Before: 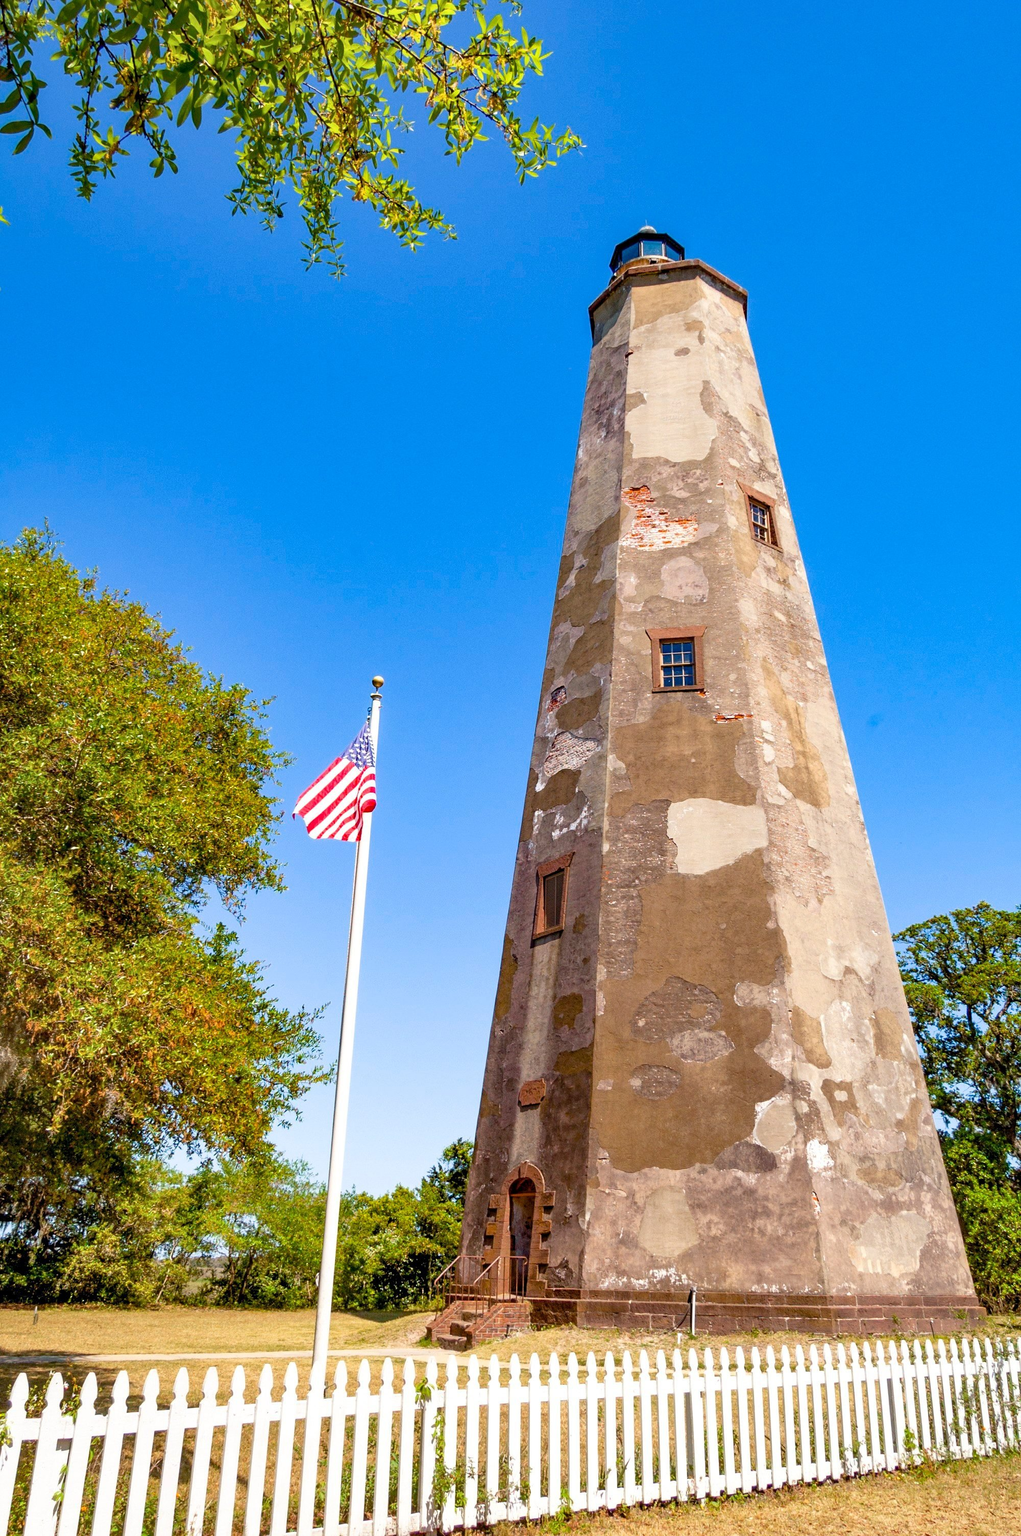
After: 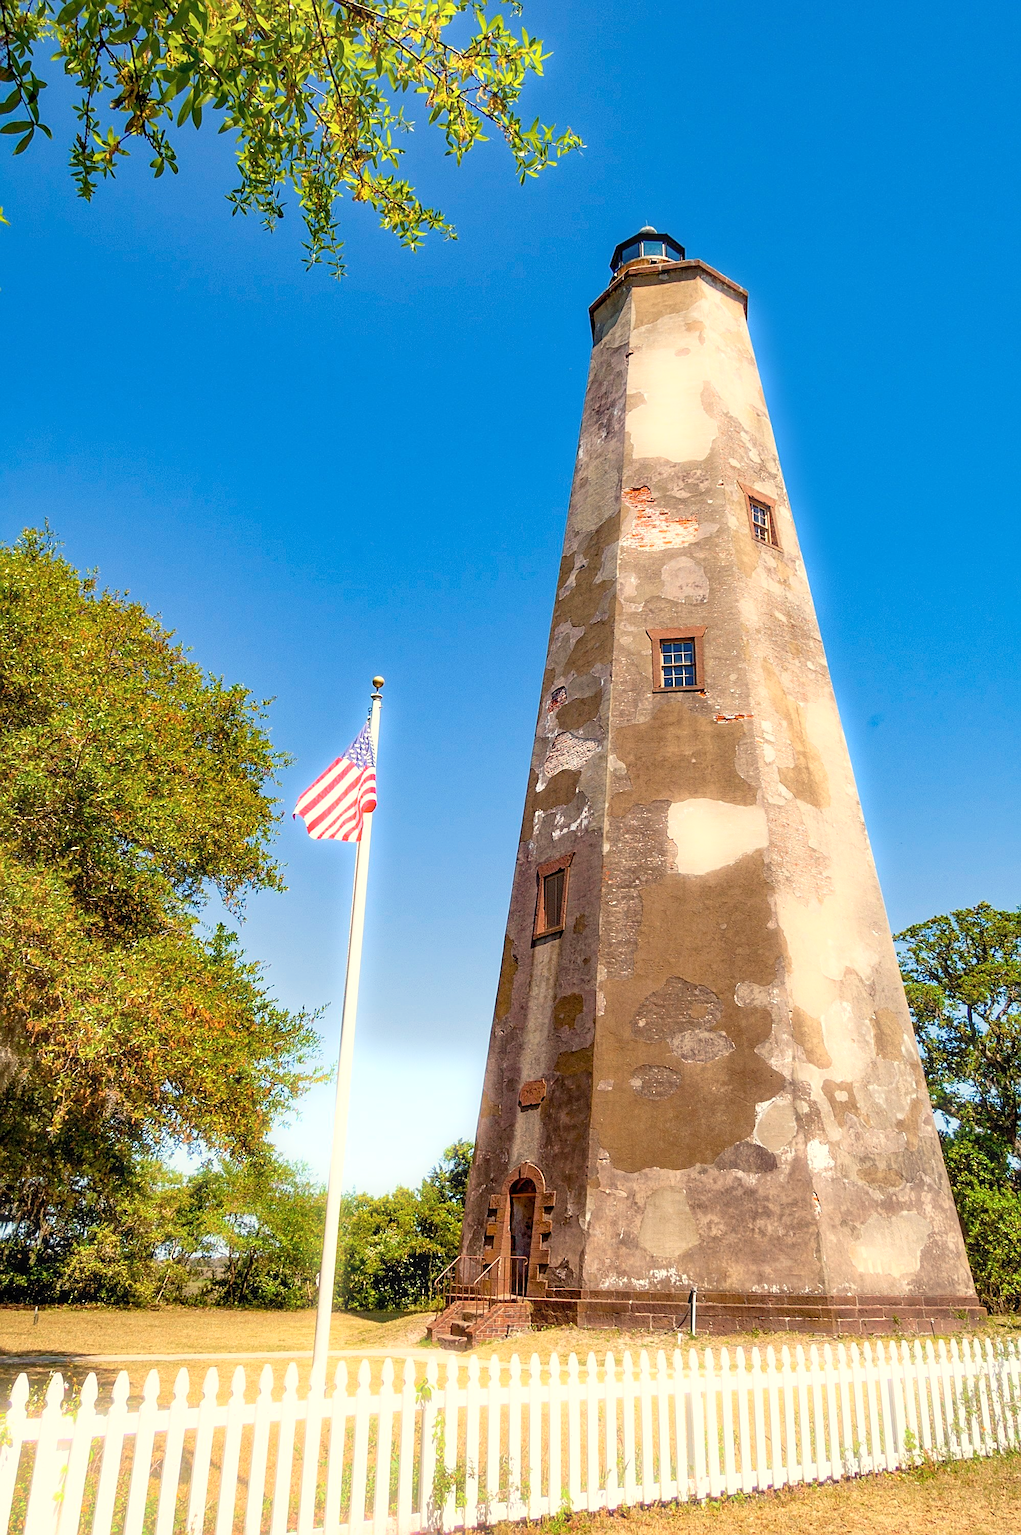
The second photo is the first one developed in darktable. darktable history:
white balance: red 1.029, blue 0.92
bloom: size 5%, threshold 95%, strength 15%
sharpen: on, module defaults
